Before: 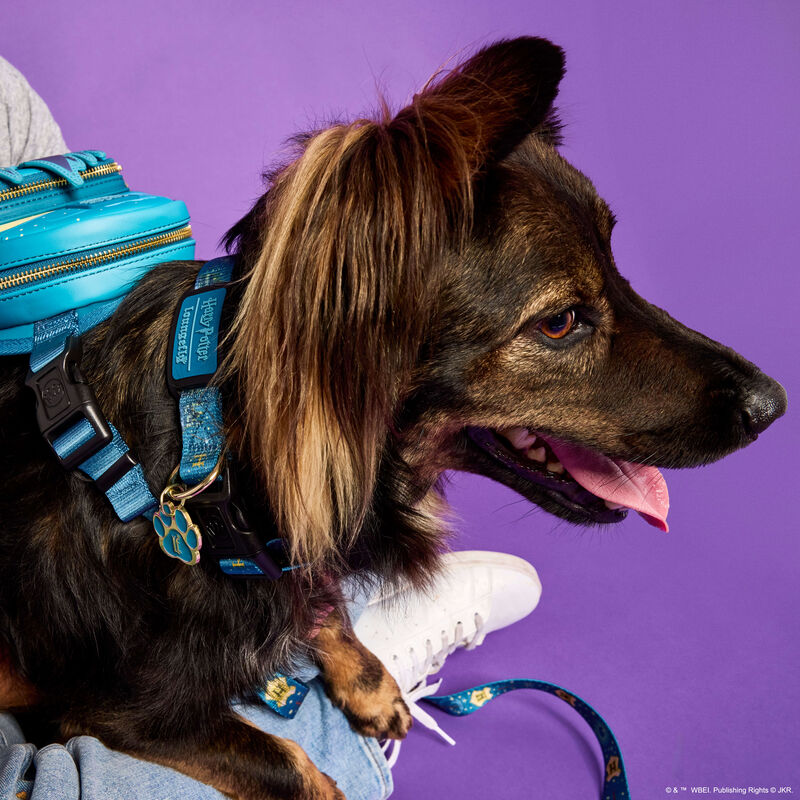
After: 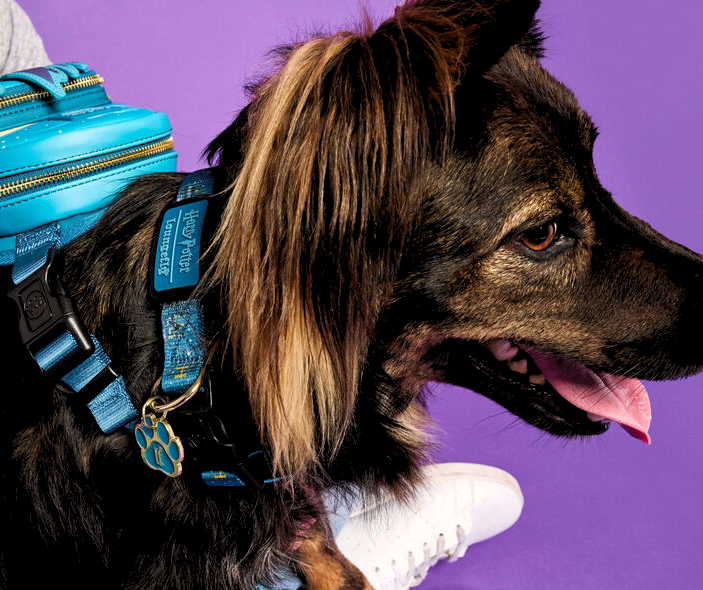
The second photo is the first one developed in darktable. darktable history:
levels: levels [0.073, 0.497, 0.972]
crop and rotate: left 2.303%, top 11.001%, right 9.742%, bottom 15.219%
